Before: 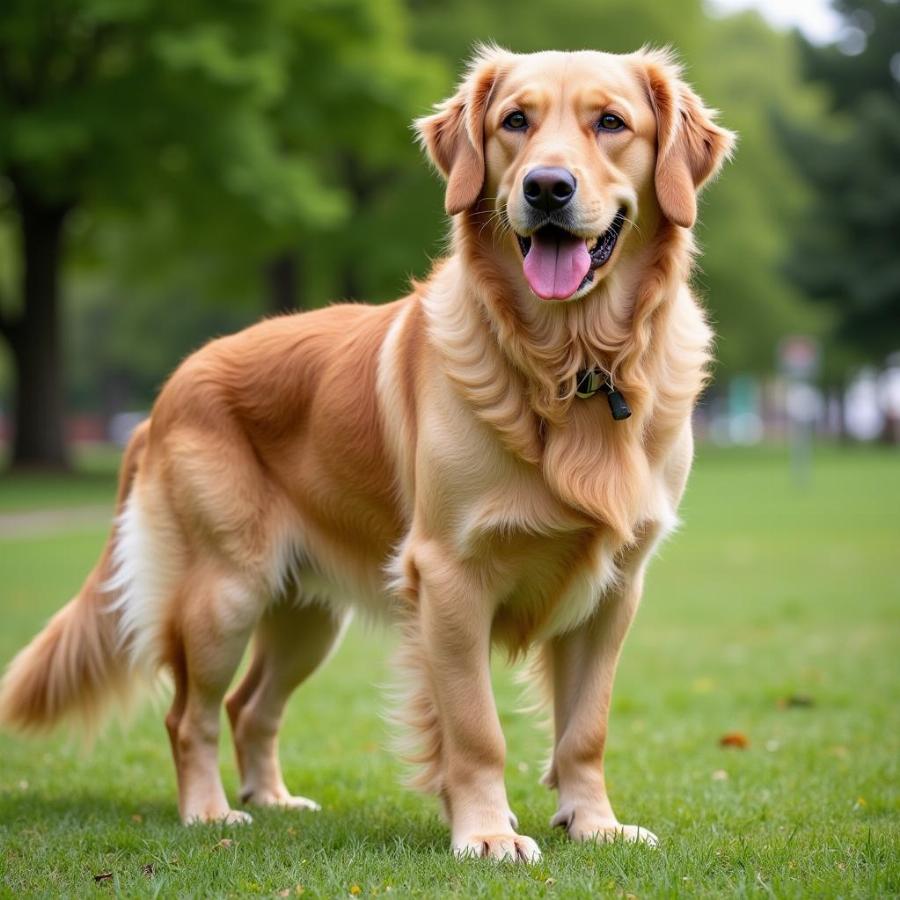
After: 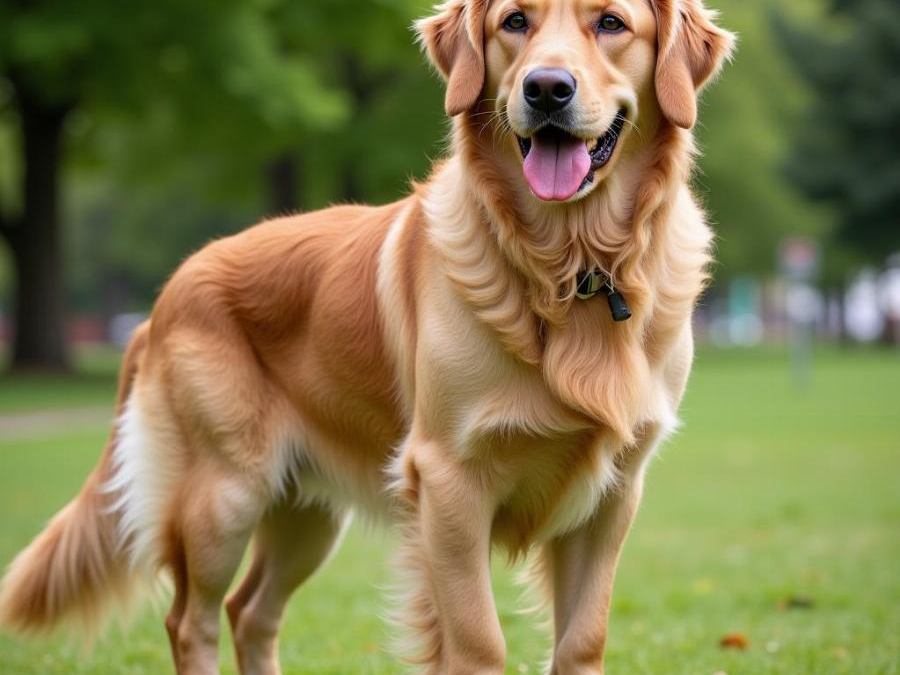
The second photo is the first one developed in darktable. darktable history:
crop: top 11.061%, bottom 13.913%
